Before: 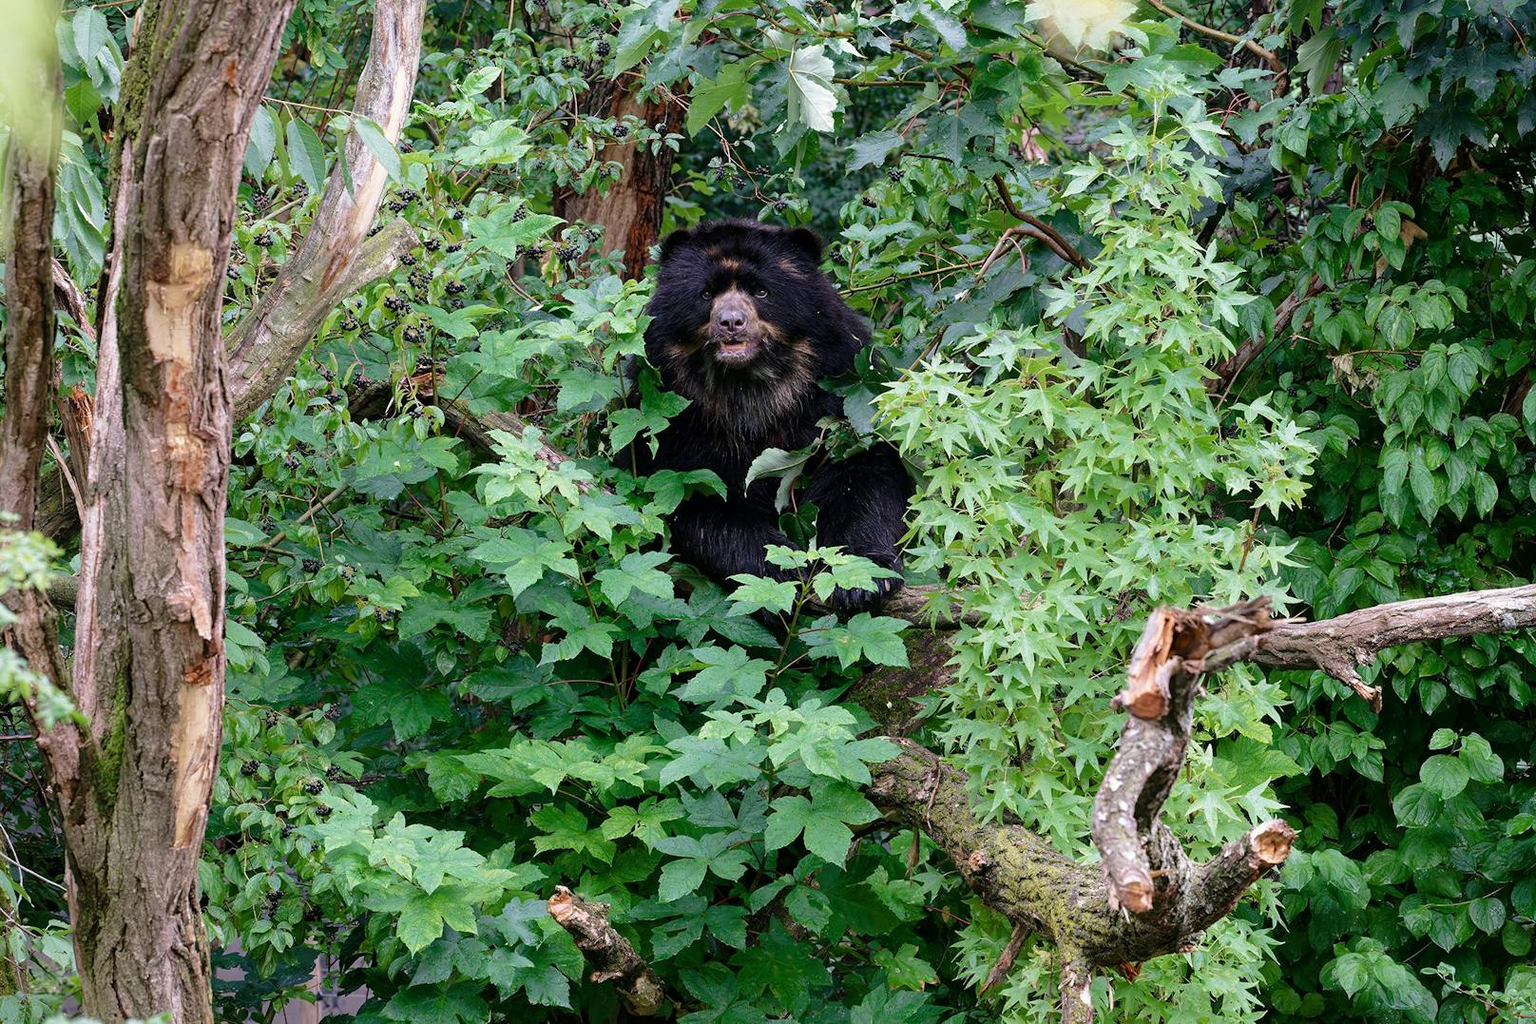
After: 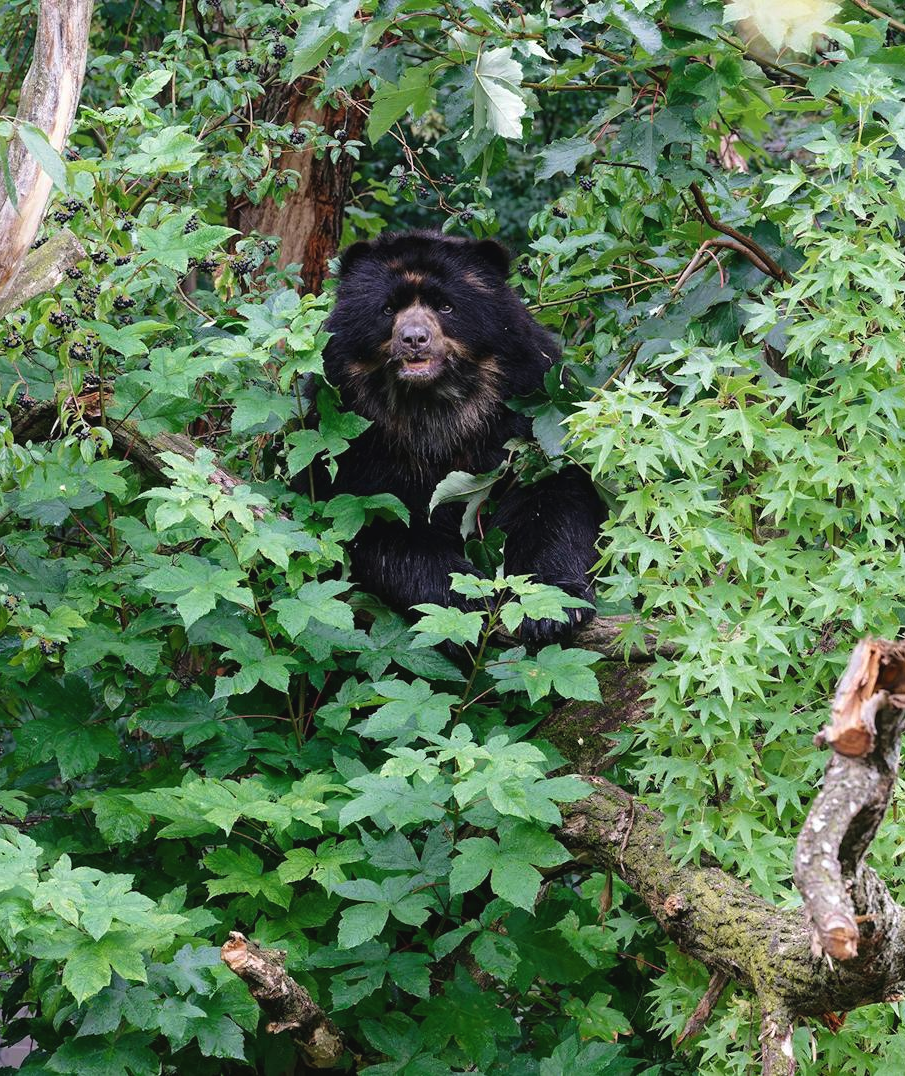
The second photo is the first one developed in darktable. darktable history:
exposure: black level correction -0.004, exposure 0.032 EV, compensate exposure bias true, compensate highlight preservation false
crop: left 21.975%, right 21.991%, bottom 0.012%
